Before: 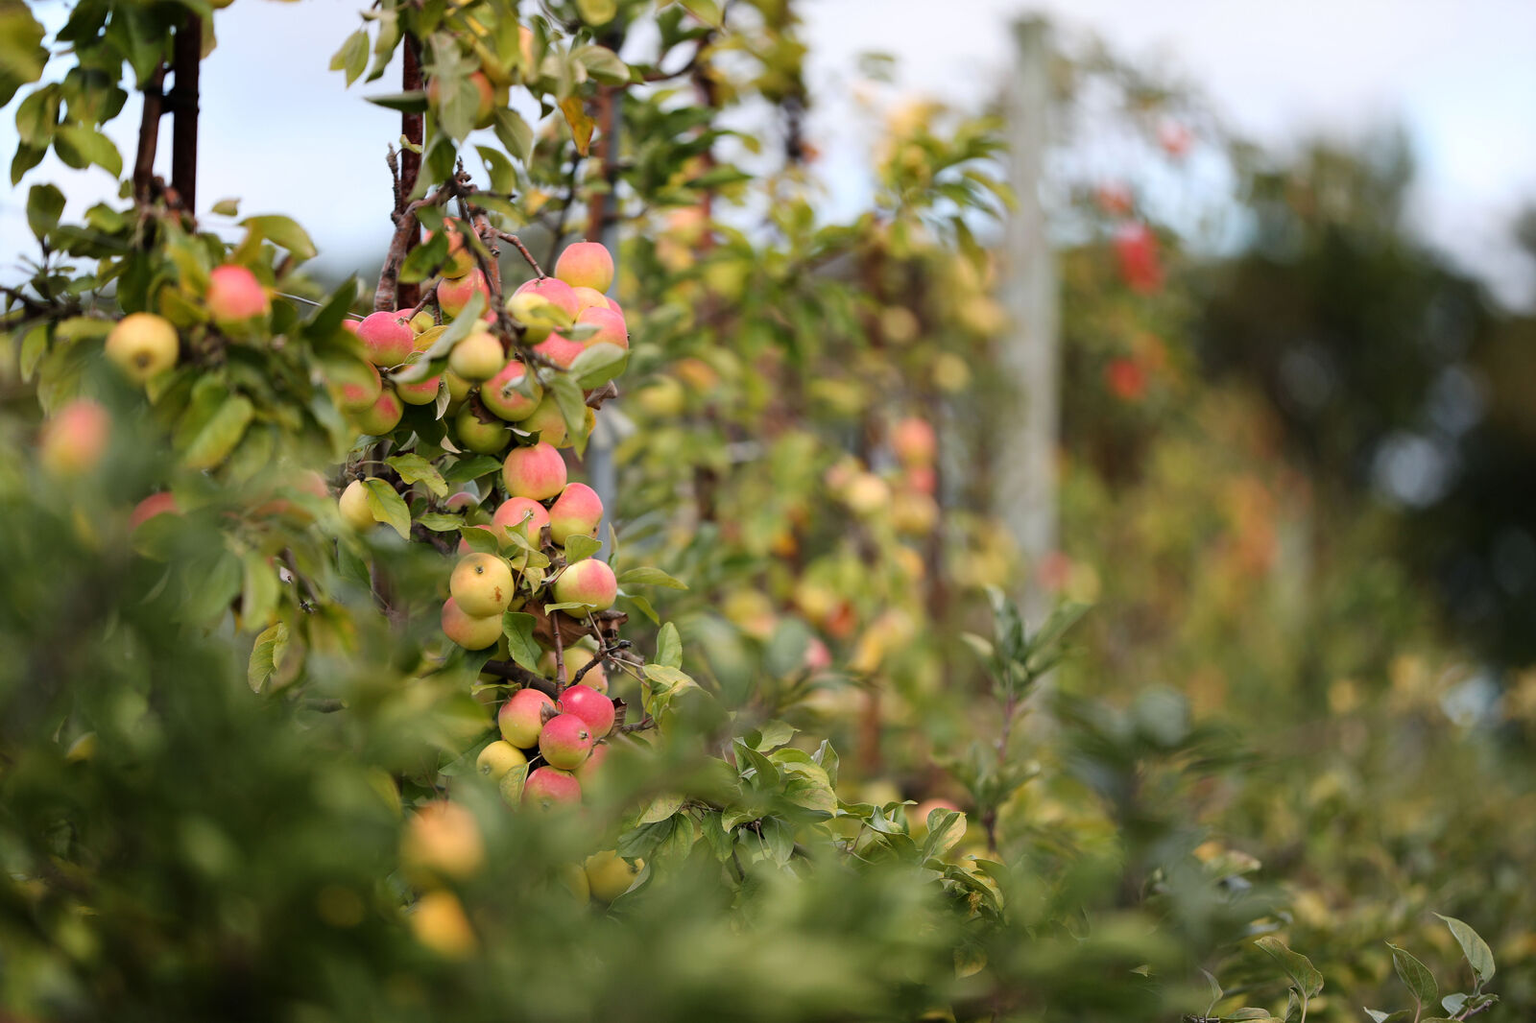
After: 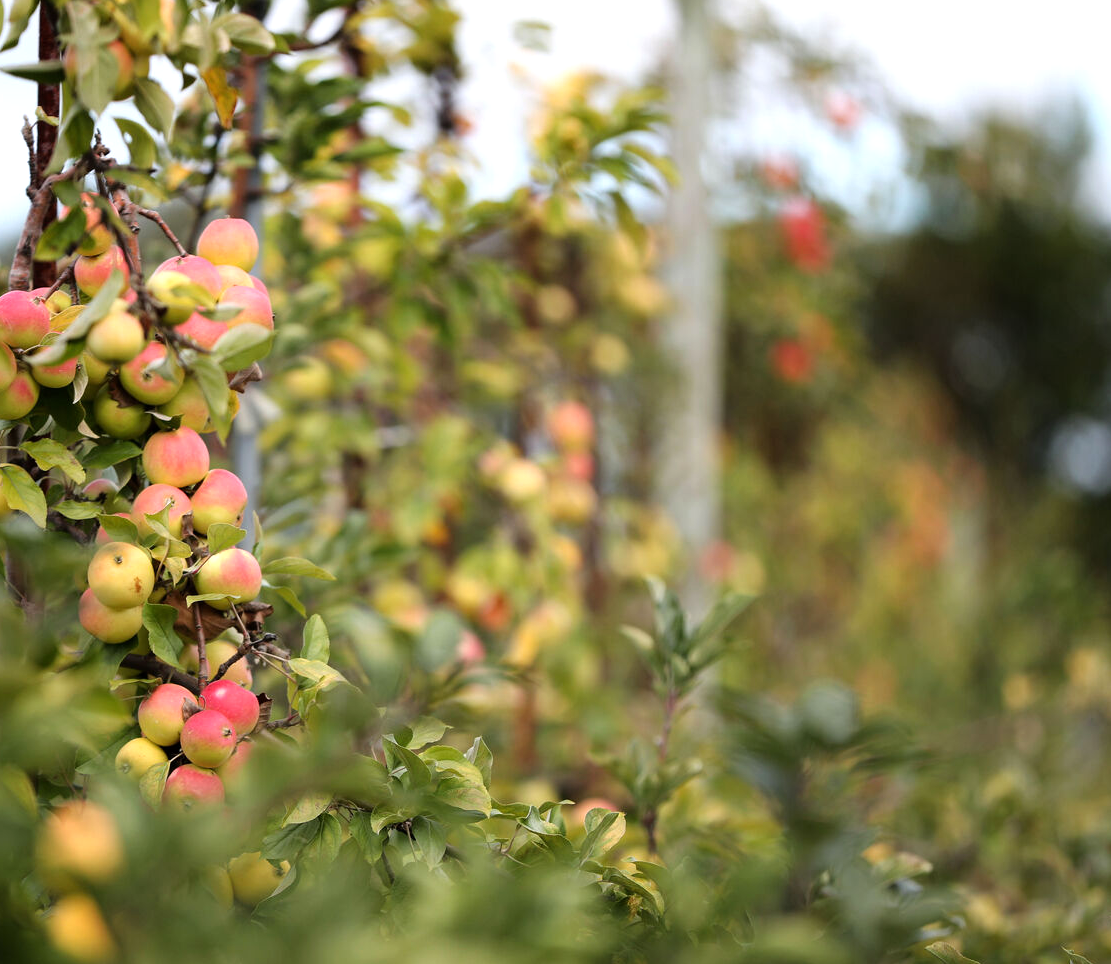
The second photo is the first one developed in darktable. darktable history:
crop and rotate: left 23.852%, top 3.245%, right 6.703%, bottom 6.283%
tone equalizer: -8 EV -0.402 EV, -7 EV -0.374 EV, -6 EV -0.311 EV, -5 EV -0.201 EV, -3 EV 0.19 EV, -2 EV 0.321 EV, -1 EV 0.38 EV, +0 EV 0.389 EV, mask exposure compensation -0.511 EV
